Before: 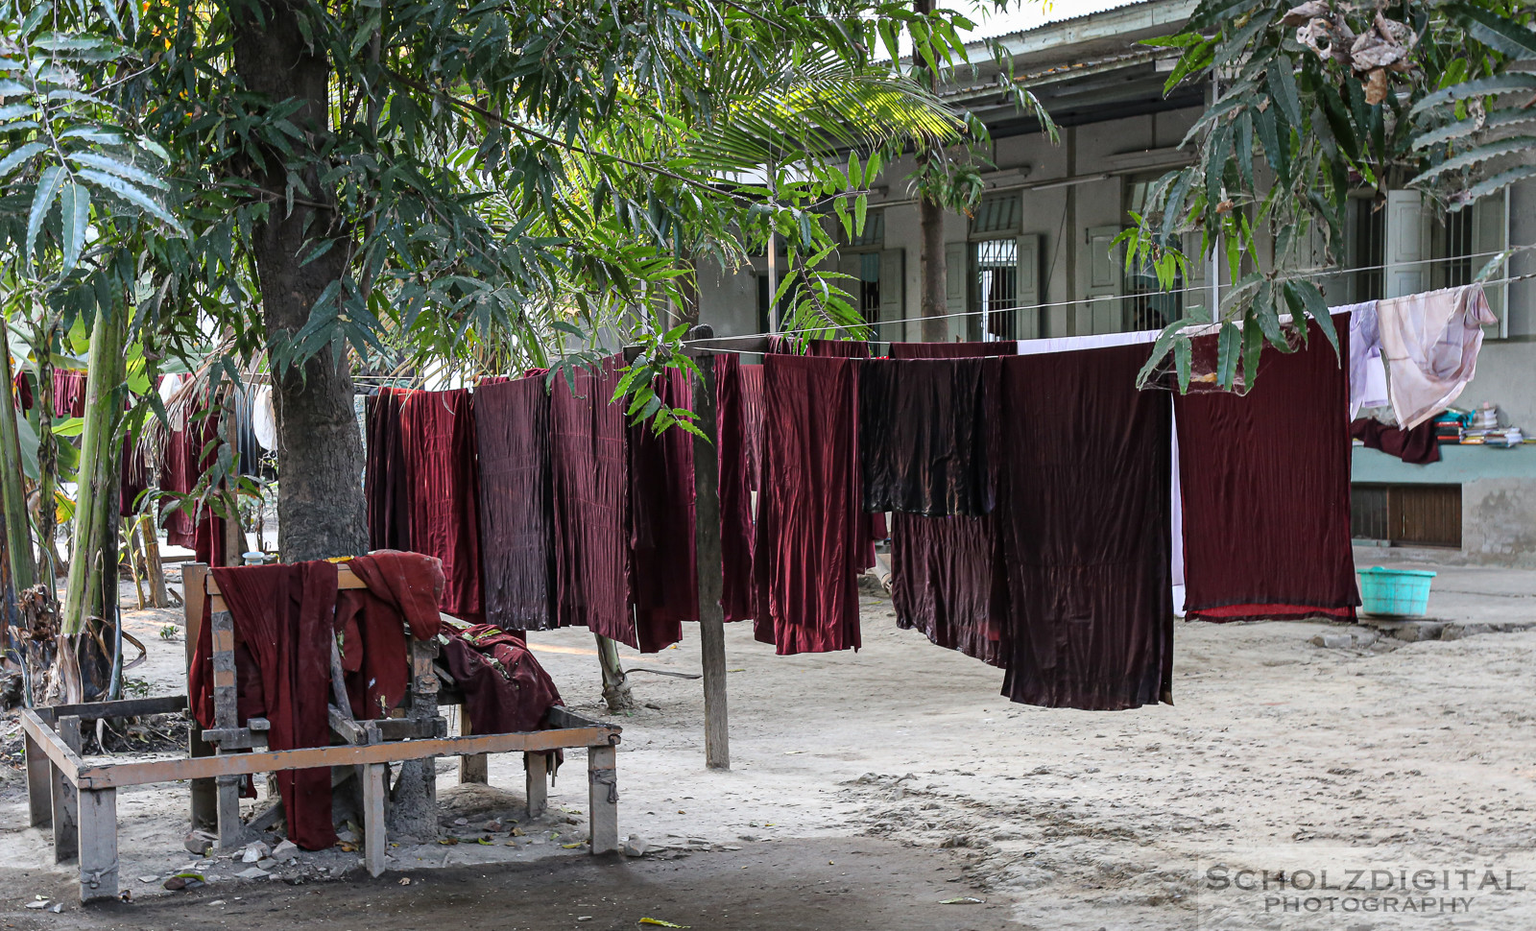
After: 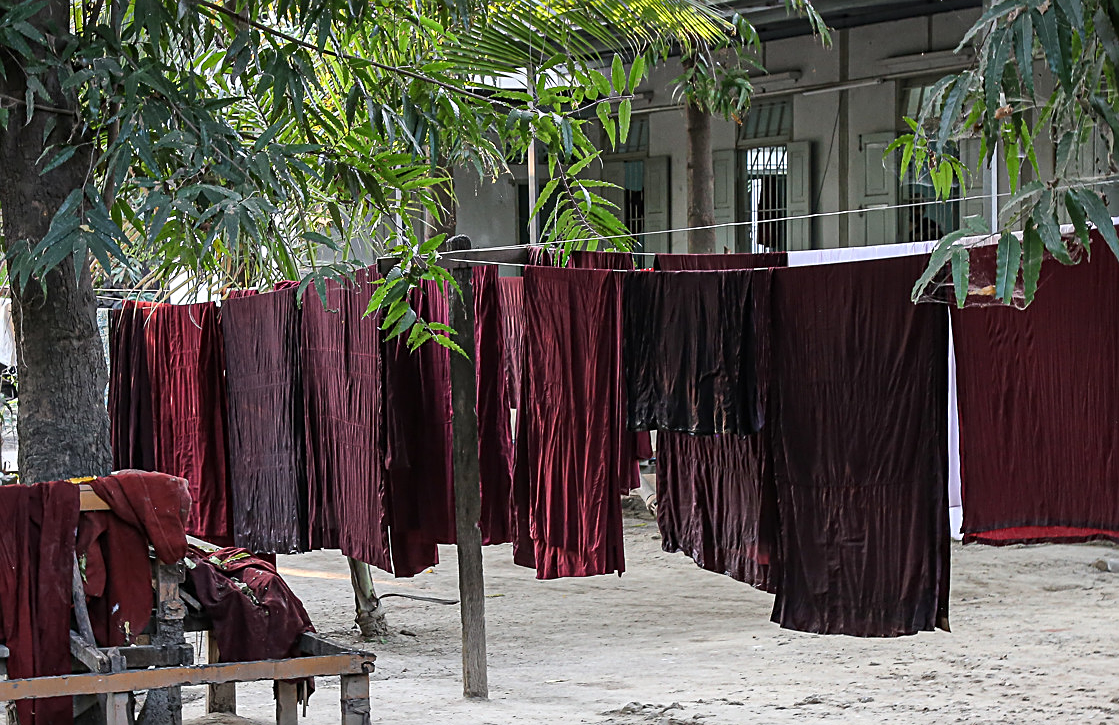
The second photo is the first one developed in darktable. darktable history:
sharpen: on, module defaults
crop and rotate: left 17.046%, top 10.659%, right 12.989%, bottom 14.553%
